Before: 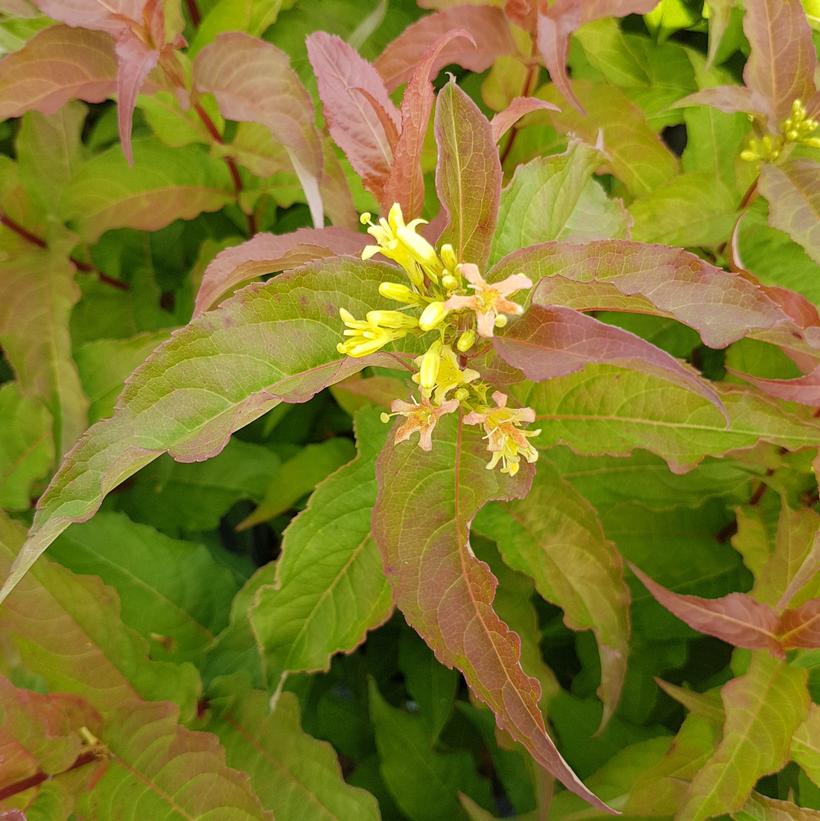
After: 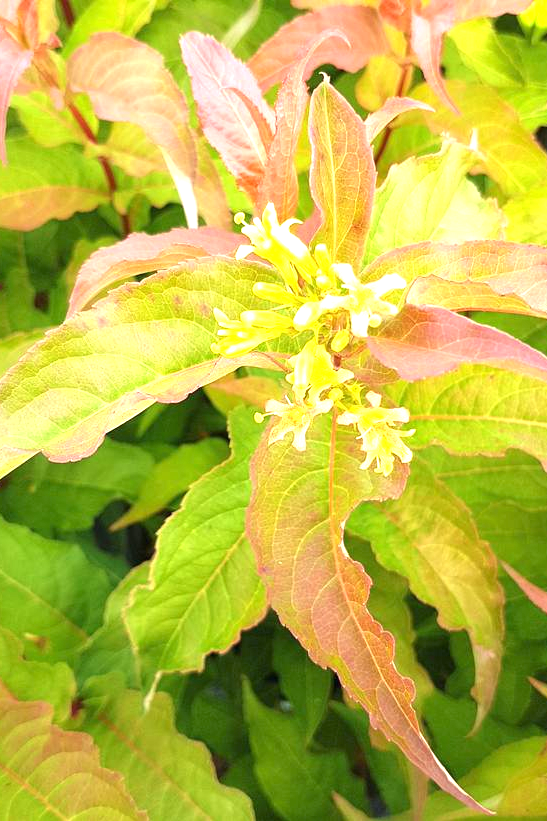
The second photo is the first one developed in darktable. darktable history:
exposure: black level correction 0, exposure 1.388 EV, compensate exposure bias true, compensate highlight preservation false
crop and rotate: left 15.446%, right 17.836%
